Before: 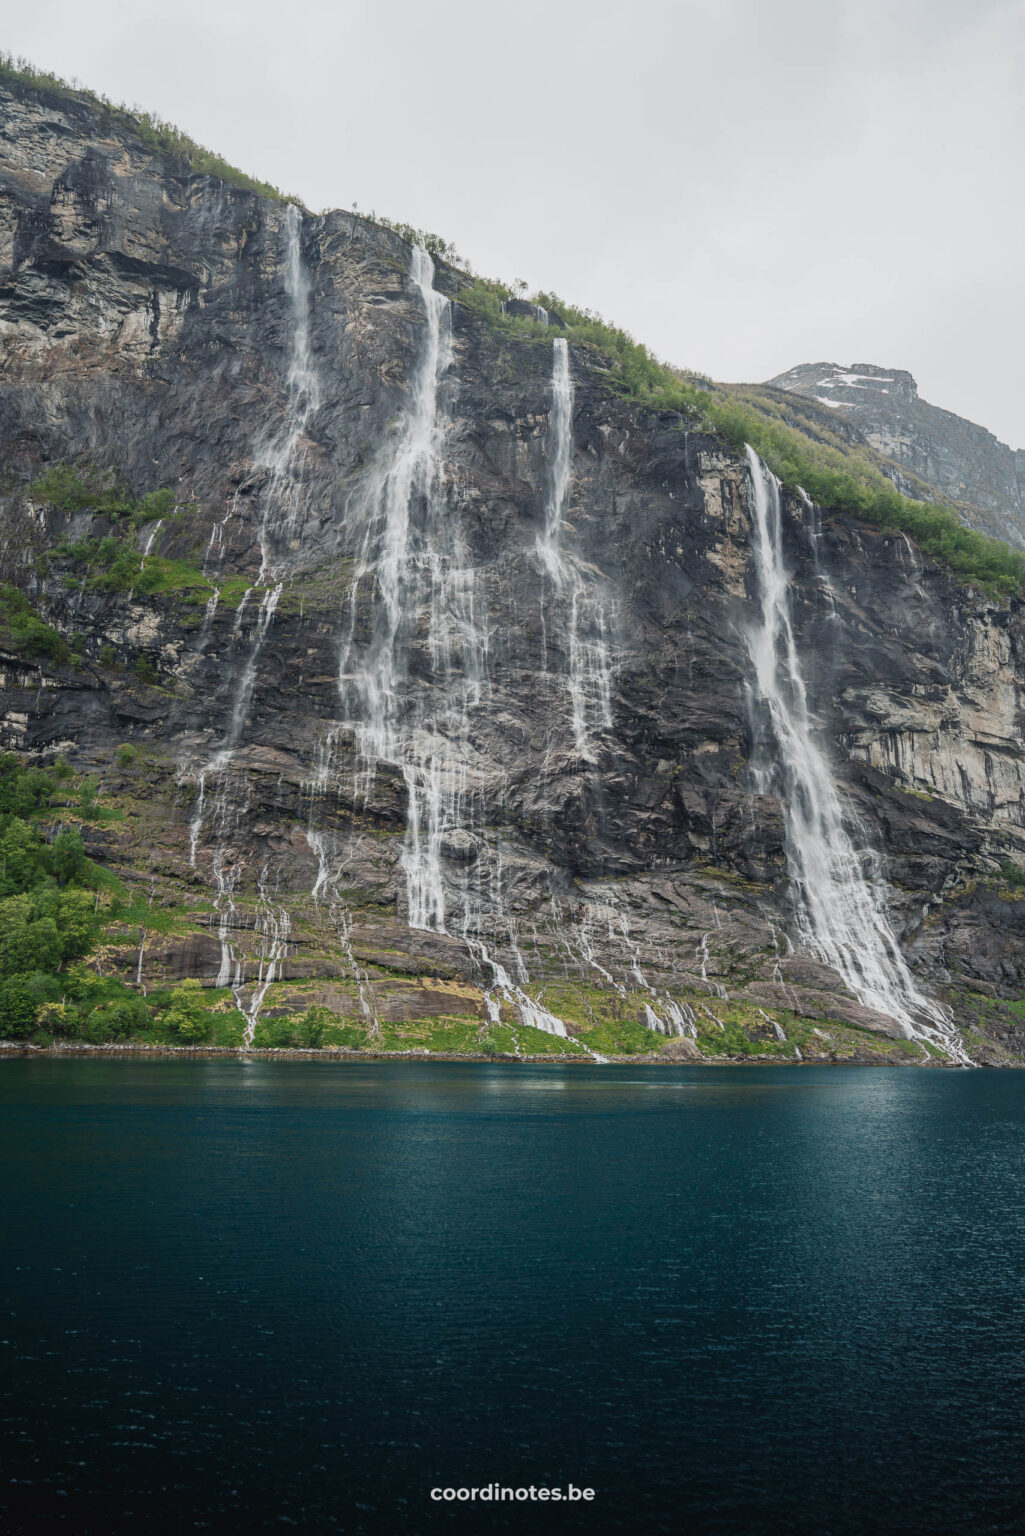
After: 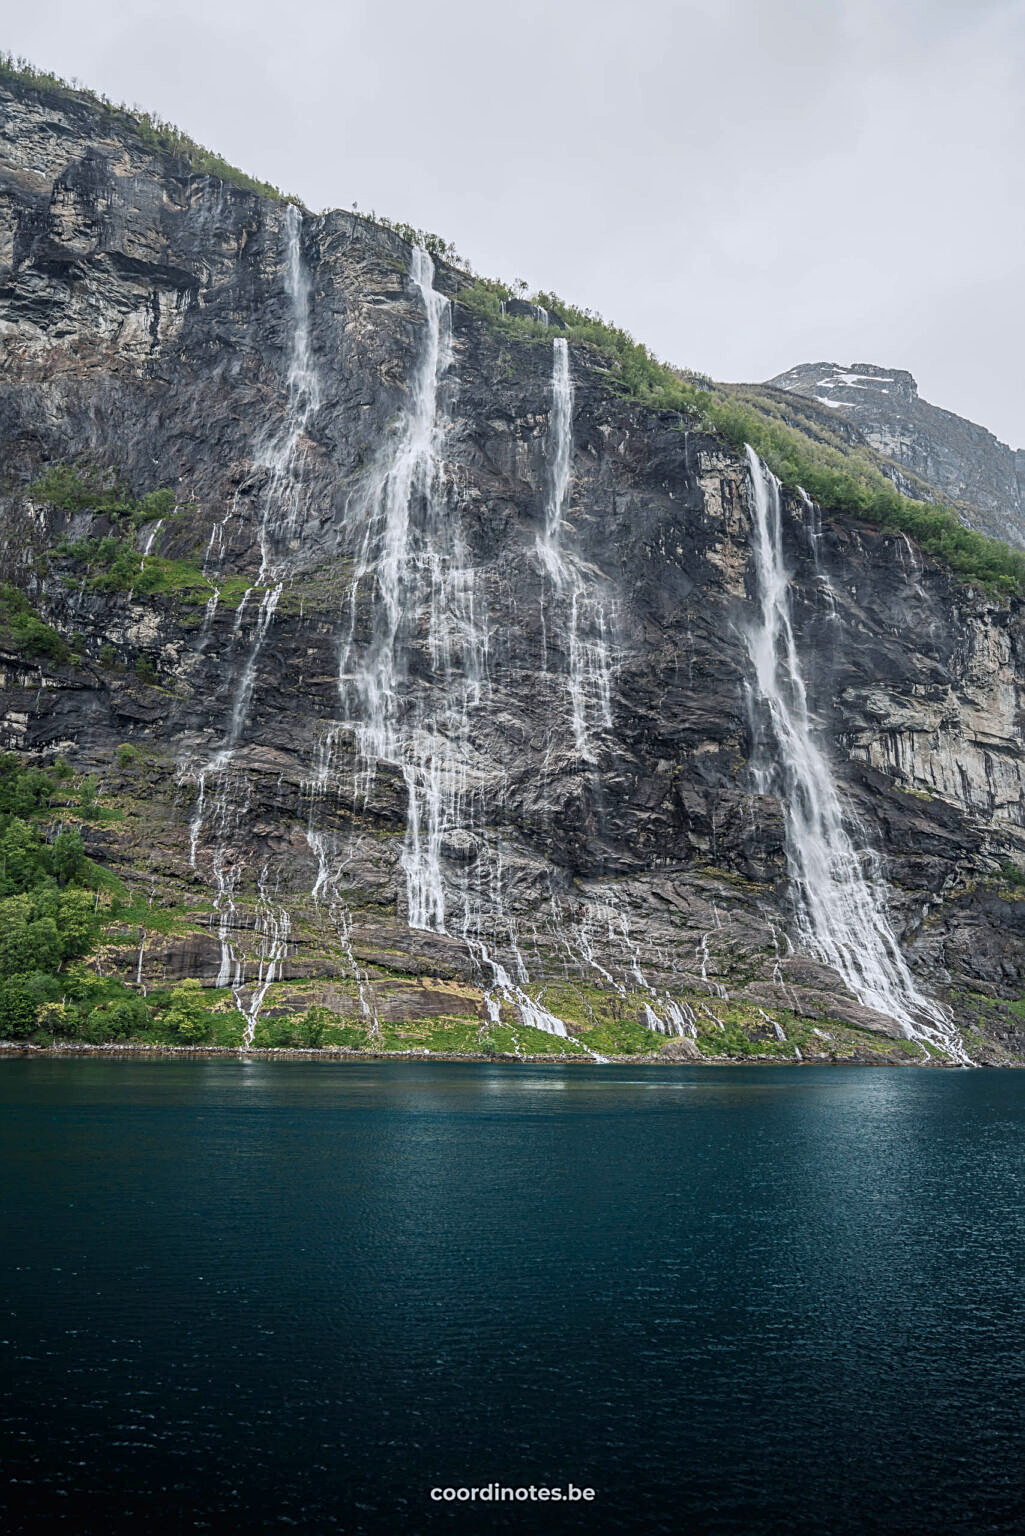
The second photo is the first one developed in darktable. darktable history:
white balance: red 0.983, blue 1.036
local contrast: on, module defaults
sharpen: on, module defaults
